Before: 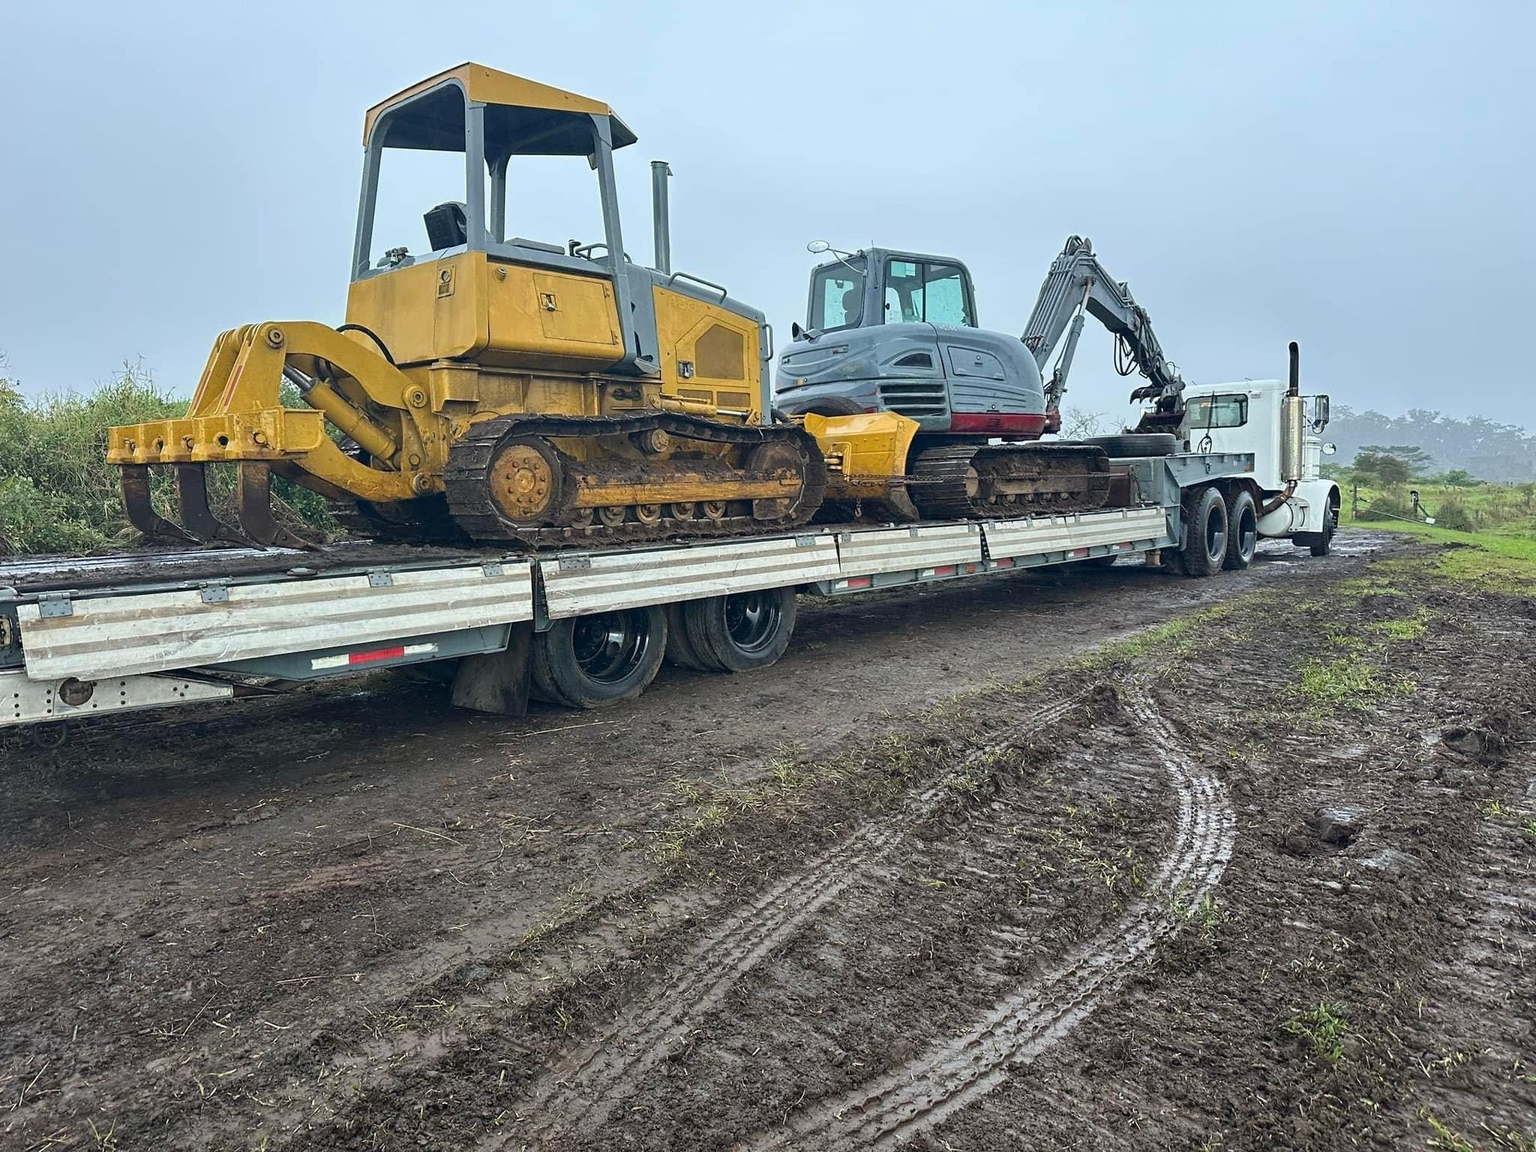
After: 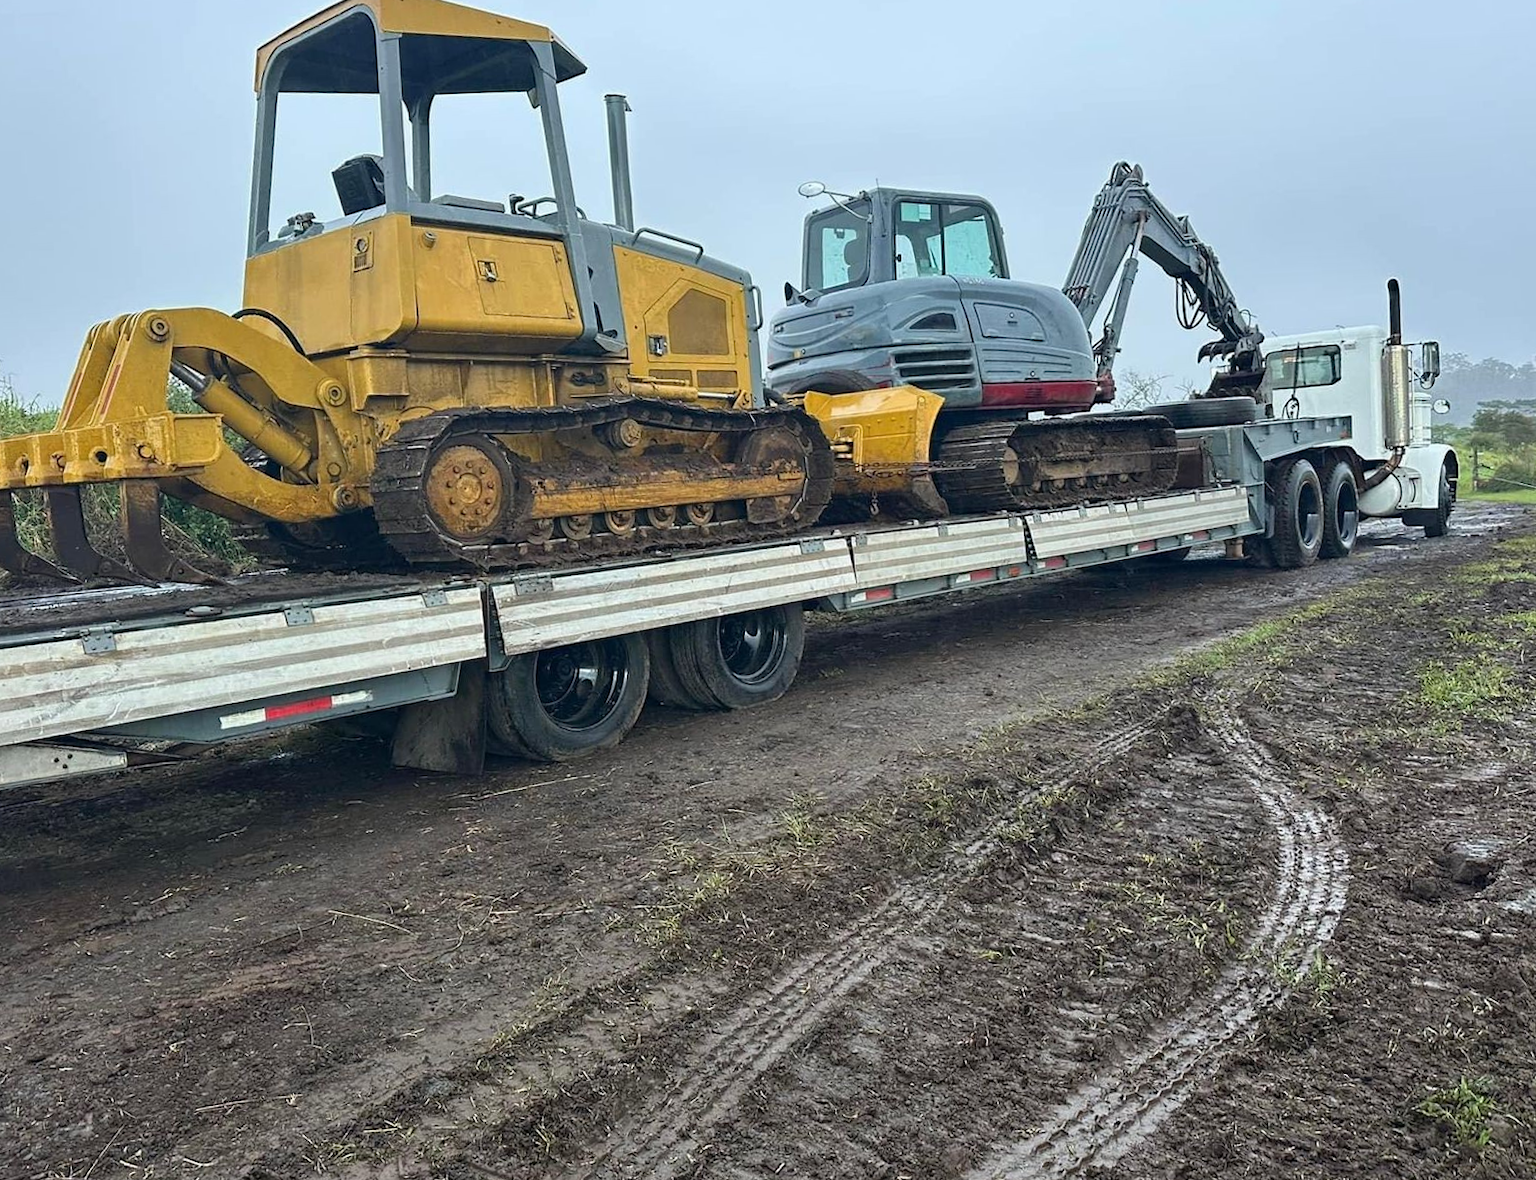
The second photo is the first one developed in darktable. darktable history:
rotate and perspective: rotation -2.56°, automatic cropping off
crop and rotate: left 10.071%, top 10.071%, right 10.02%, bottom 10.02%
